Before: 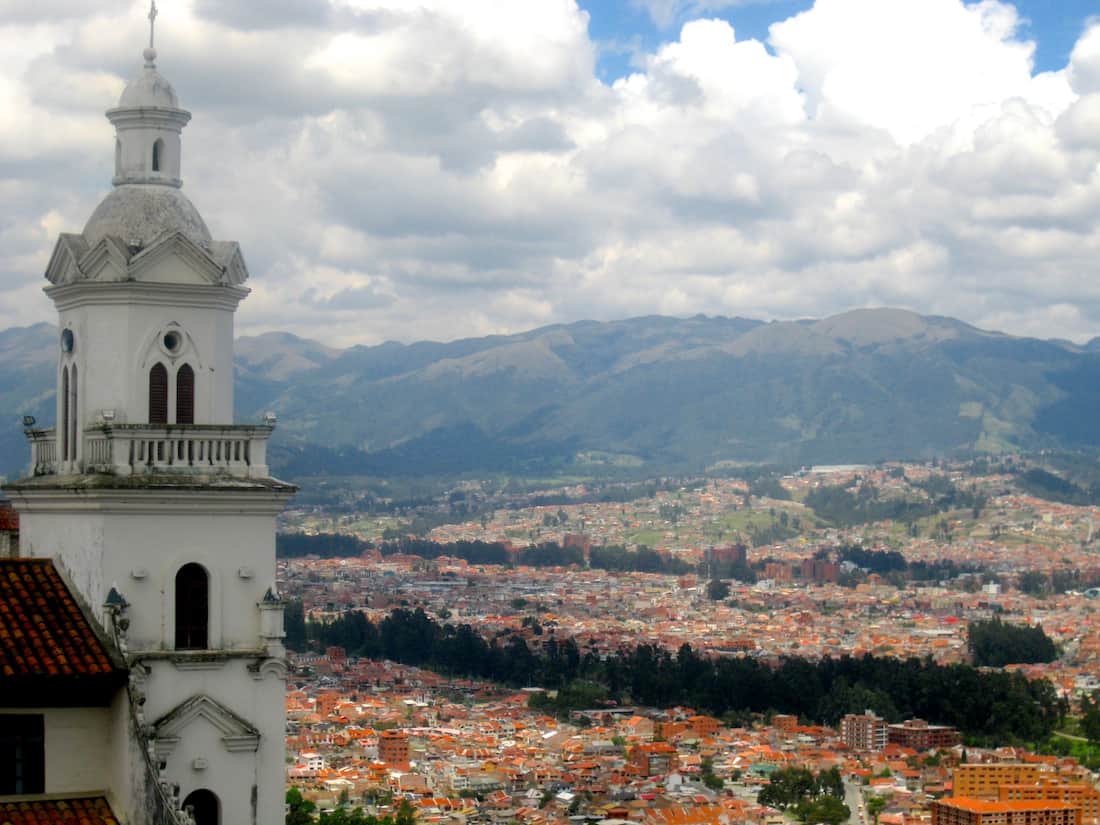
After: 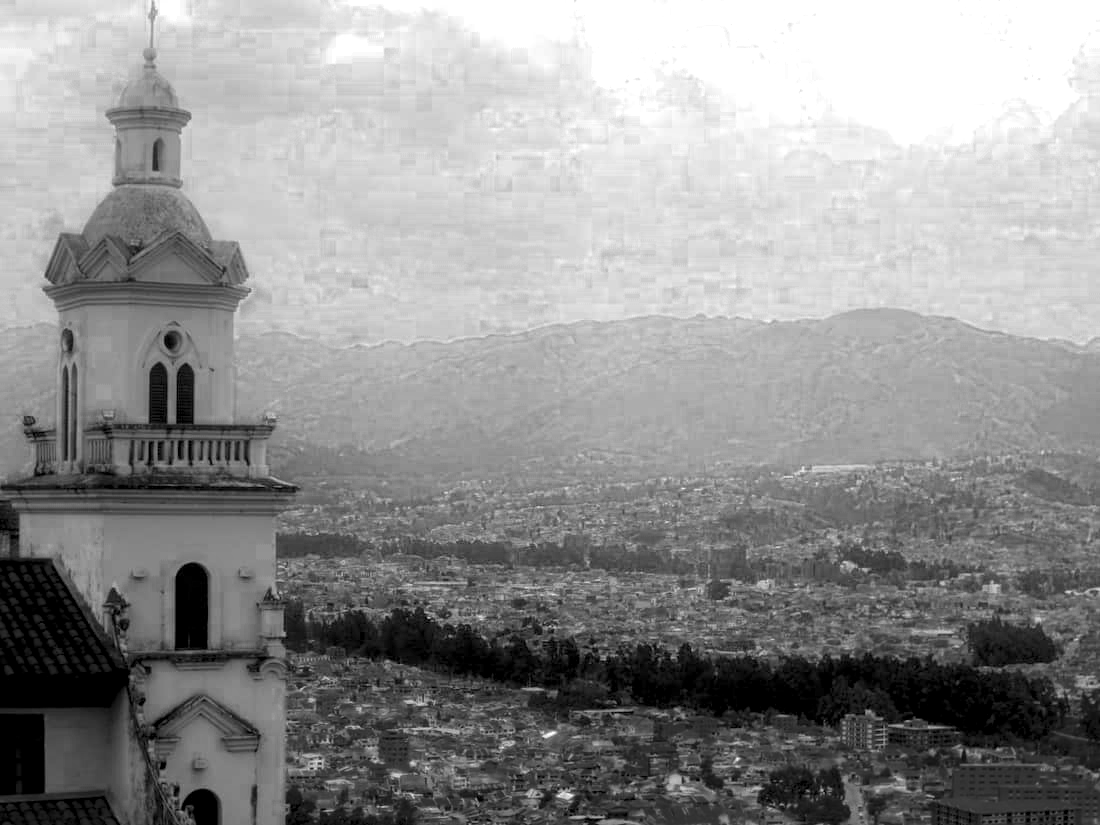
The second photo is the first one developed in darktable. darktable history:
local contrast: detail 130%
color balance rgb: linear chroma grading › global chroma 15%, perceptual saturation grading › global saturation 30%
color zones: curves: ch0 [(0.287, 0.048) (0.493, 0.484) (0.737, 0.816)]; ch1 [(0, 0) (0.143, 0) (0.286, 0) (0.429, 0) (0.571, 0) (0.714, 0) (0.857, 0)]
